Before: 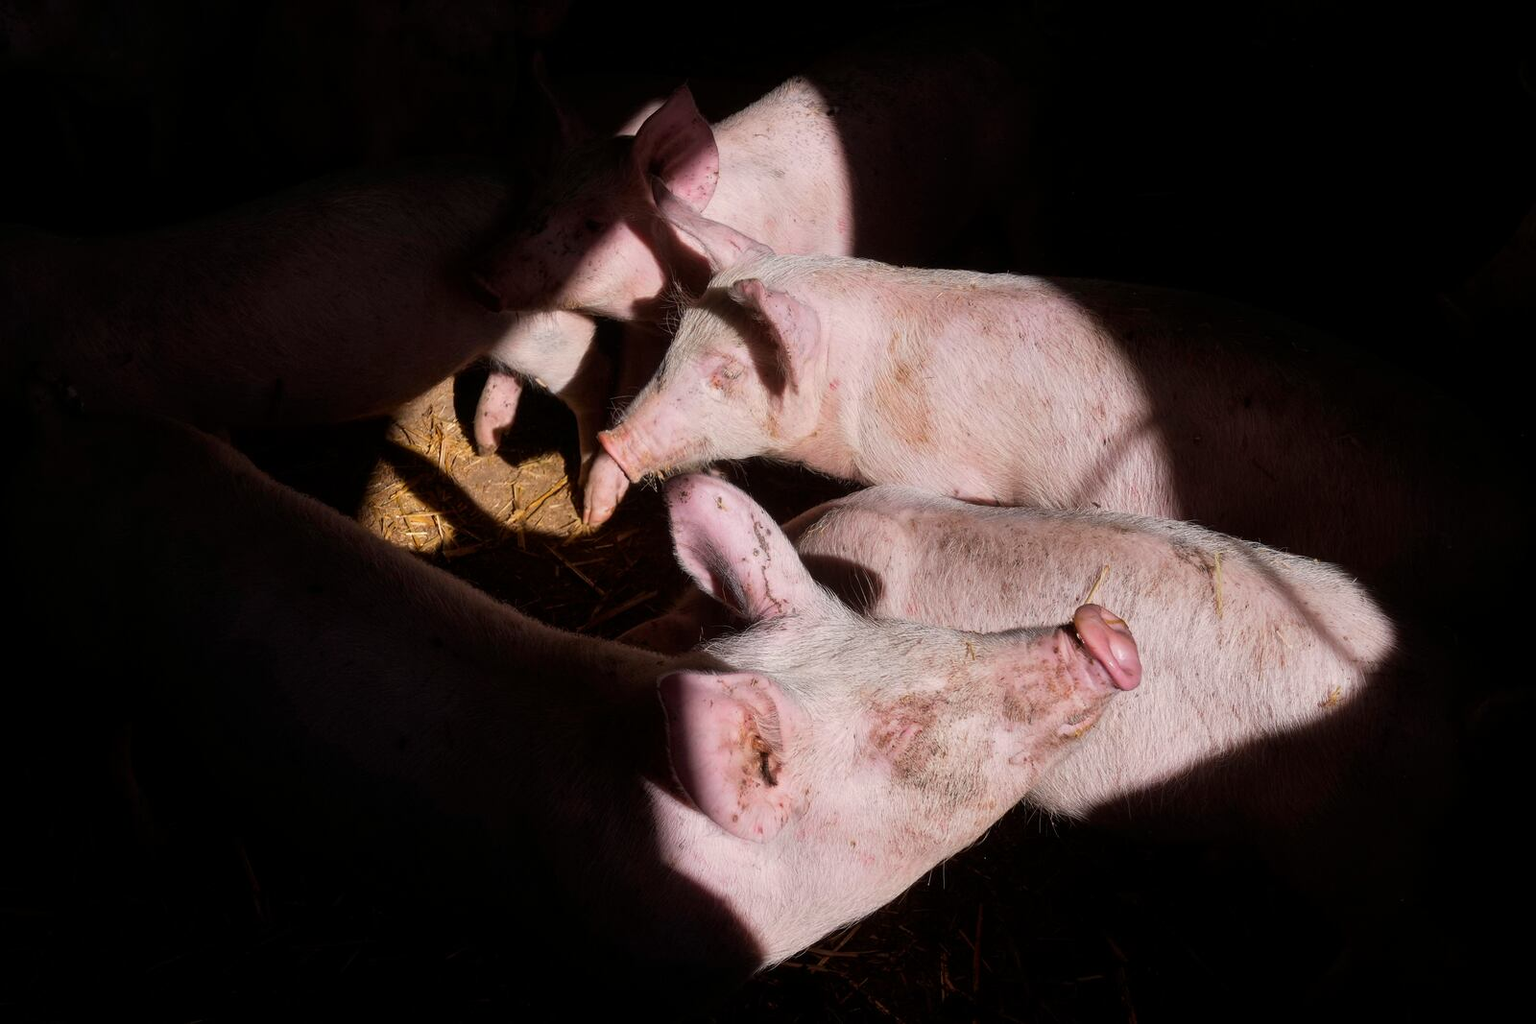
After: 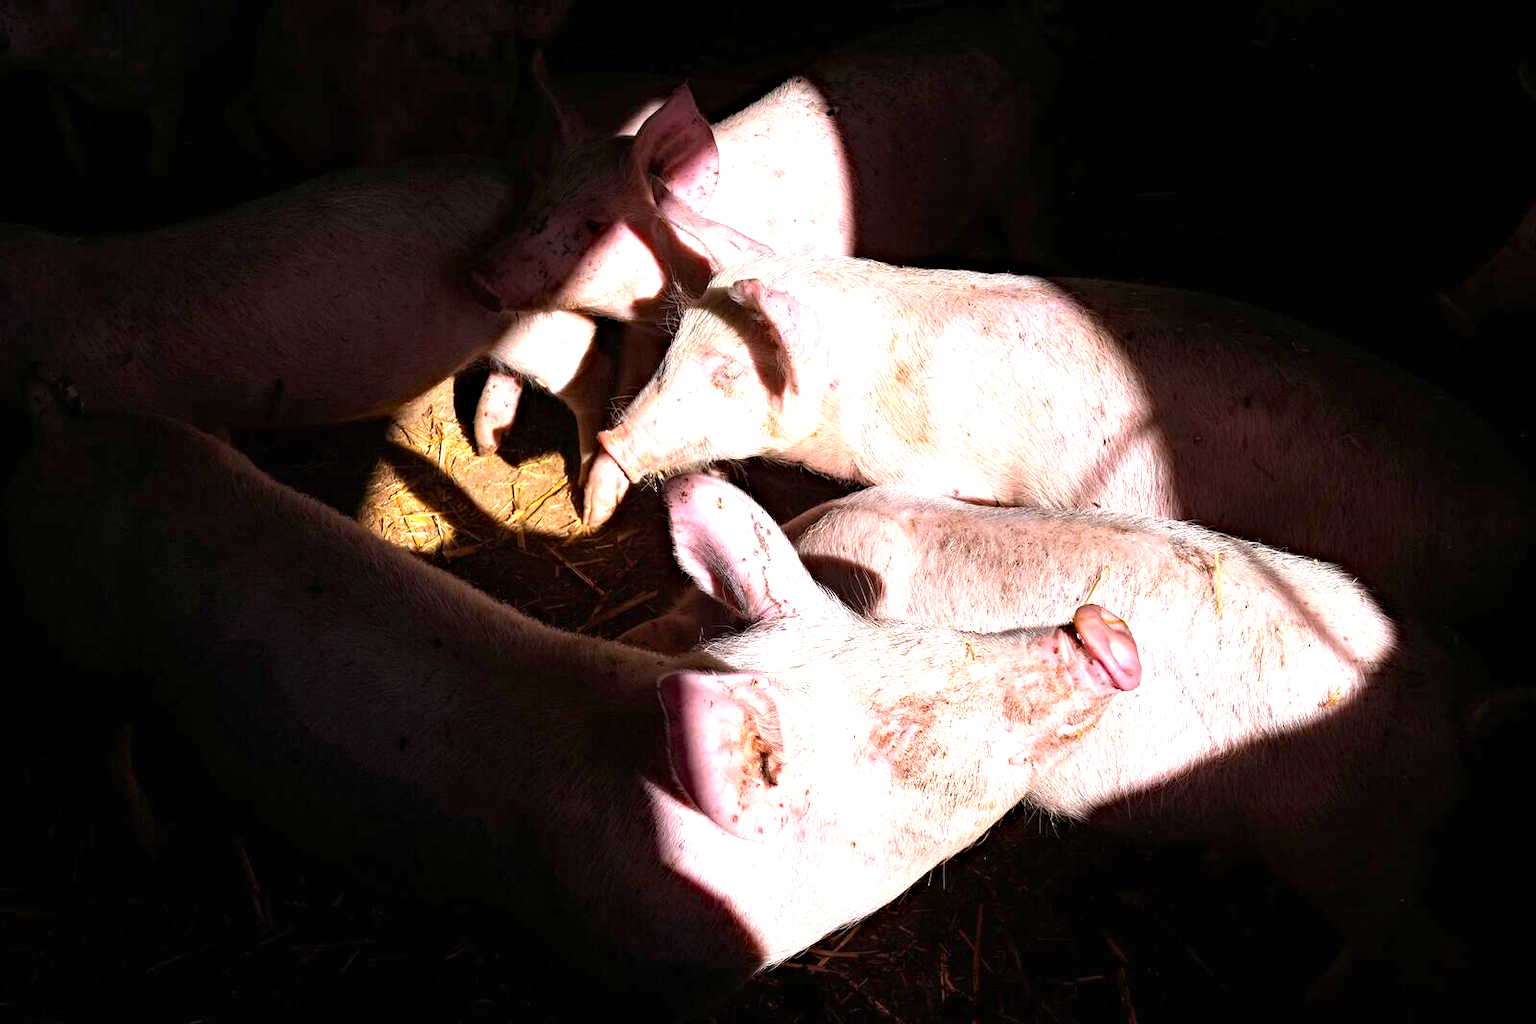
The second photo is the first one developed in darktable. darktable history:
exposure: black level correction 0, exposure 1.465 EV, compensate exposure bias true, compensate highlight preservation false
haze removal: strength 0.282, distance 0.252, compatibility mode true, adaptive false
